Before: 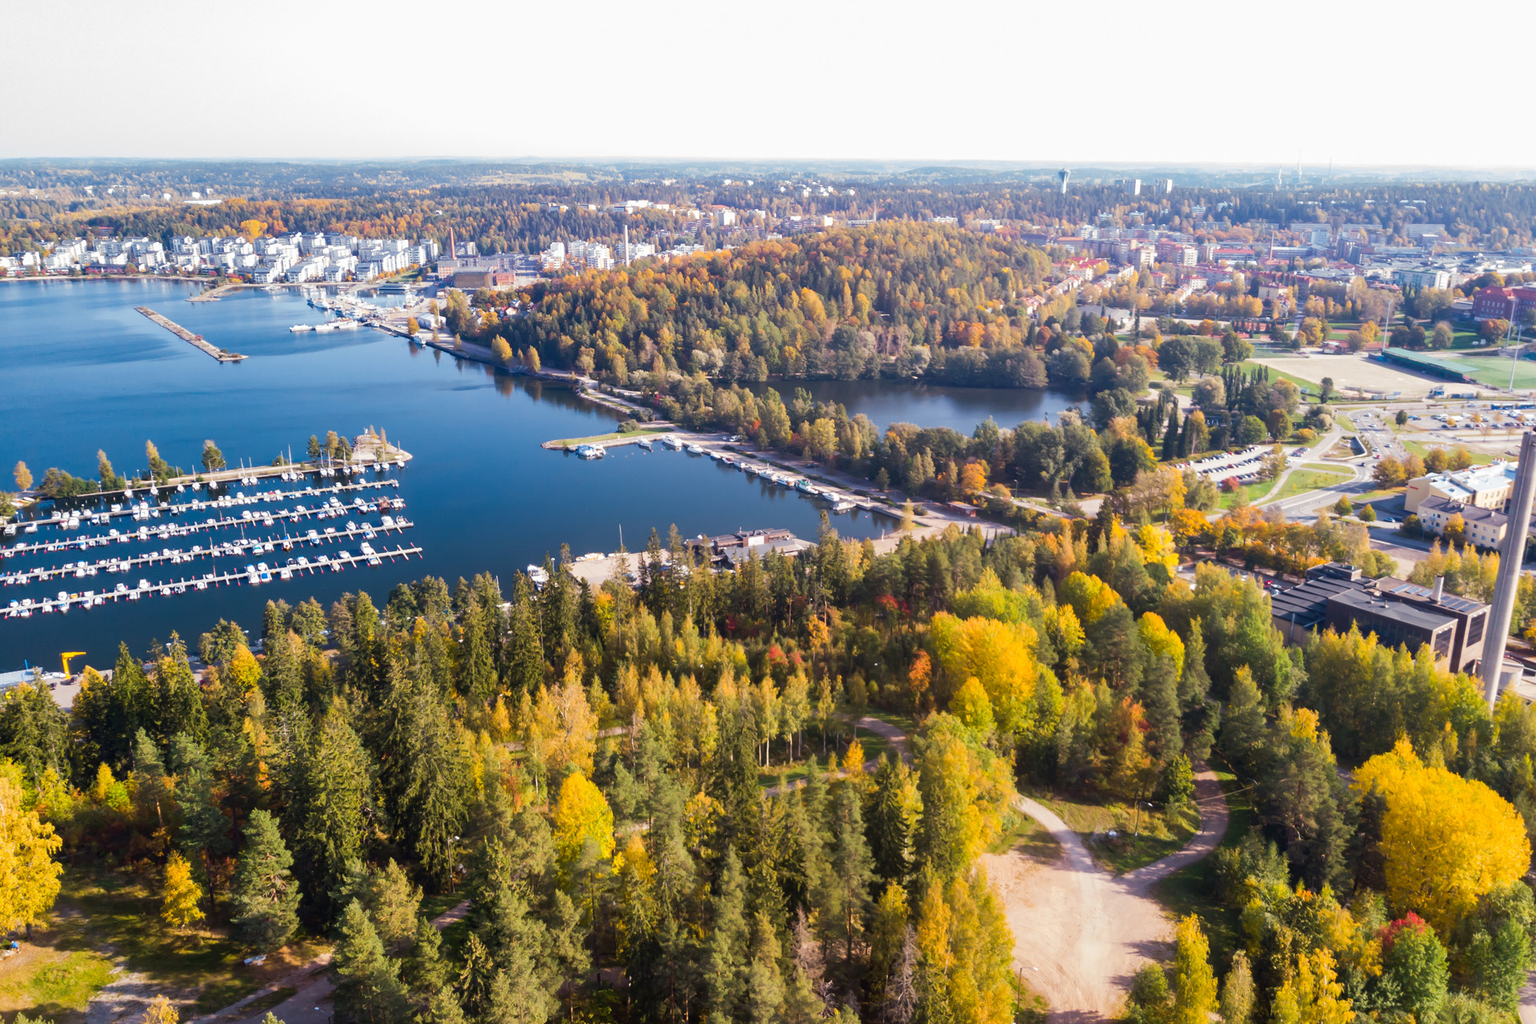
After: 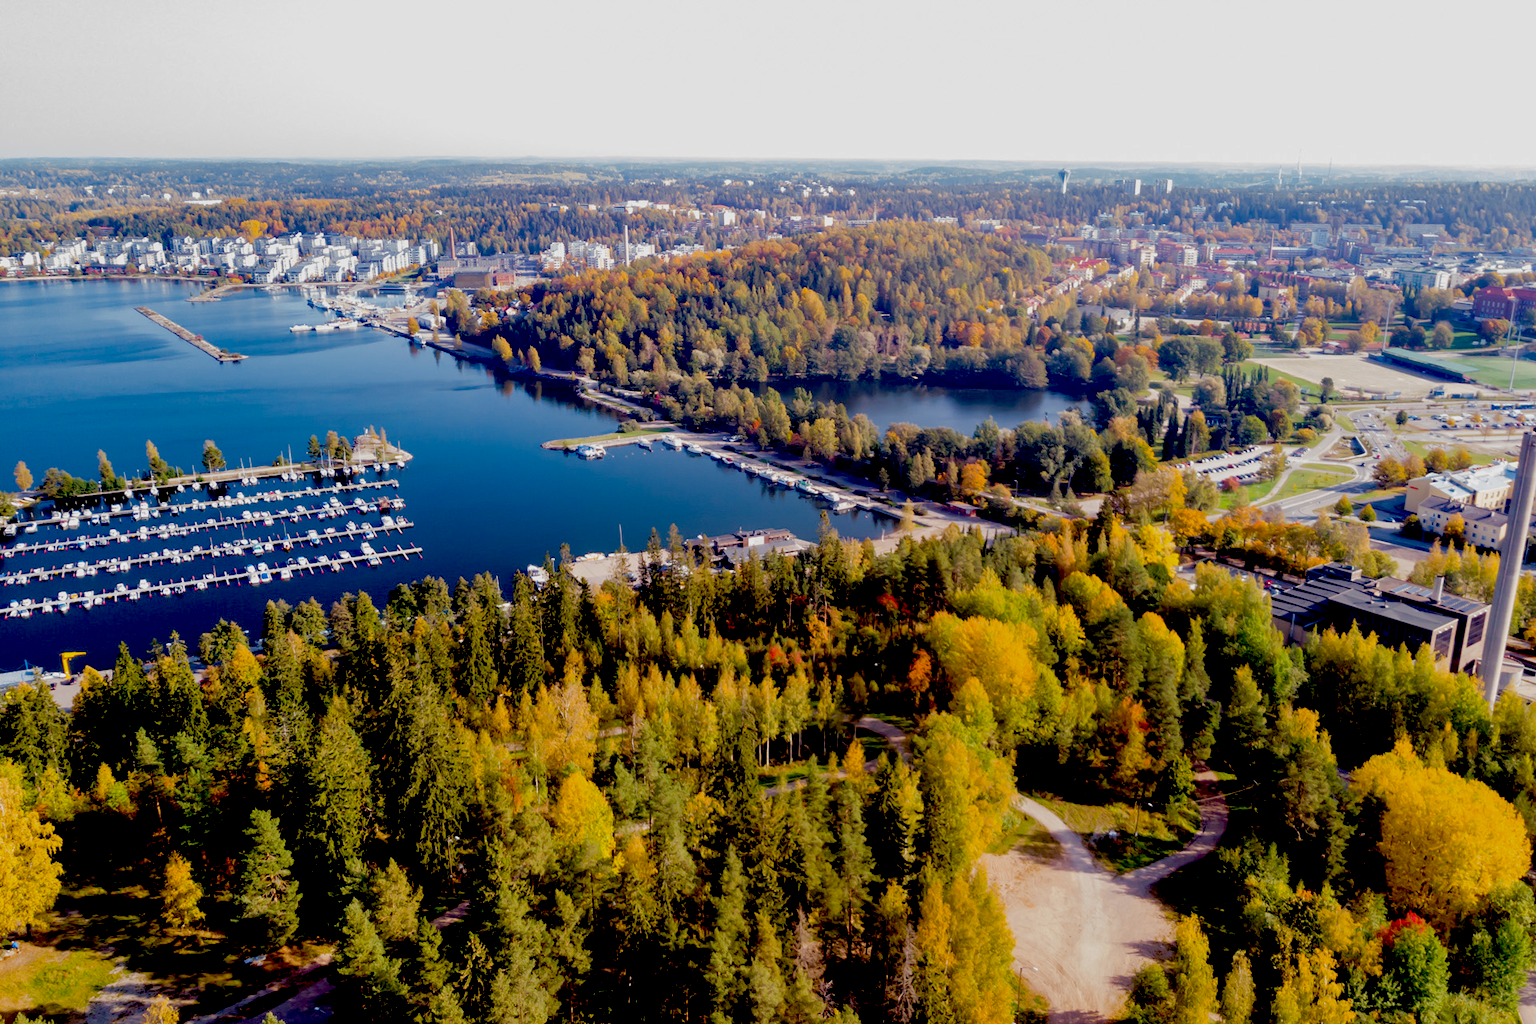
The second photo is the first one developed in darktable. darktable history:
exposure: black level correction 0.048, exposure 0.012 EV, compensate highlight preservation false
tone equalizer: -8 EV 0.227 EV, -7 EV 0.454 EV, -6 EV 0.418 EV, -5 EV 0.24 EV, -3 EV -0.256 EV, -2 EV -0.443 EV, -1 EV -0.398 EV, +0 EV -0.245 EV, edges refinement/feathering 500, mask exposure compensation -1.57 EV, preserve details no
